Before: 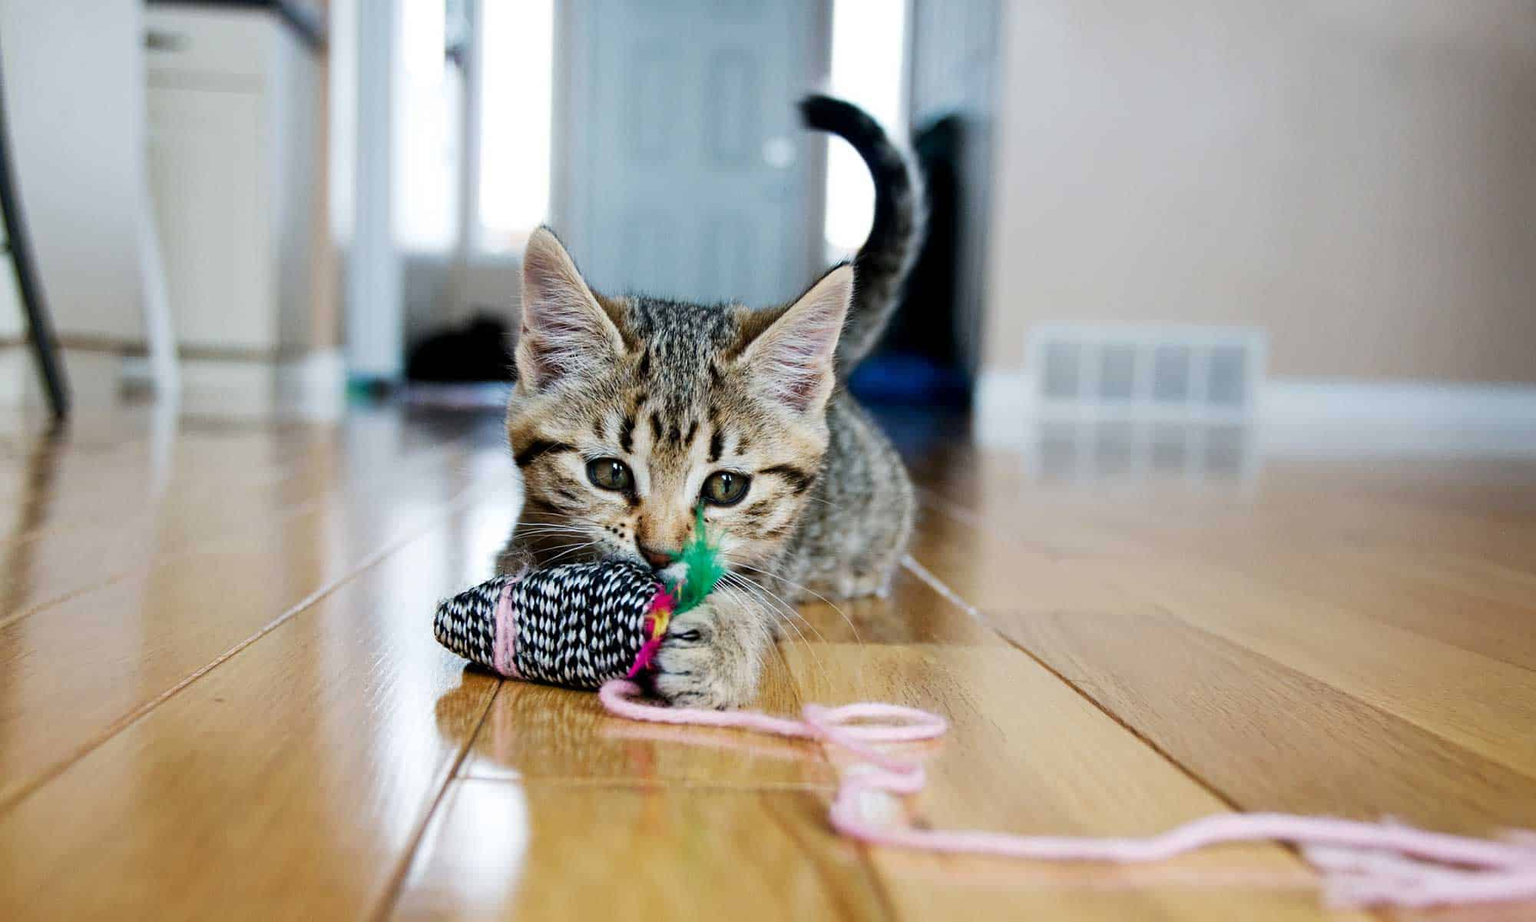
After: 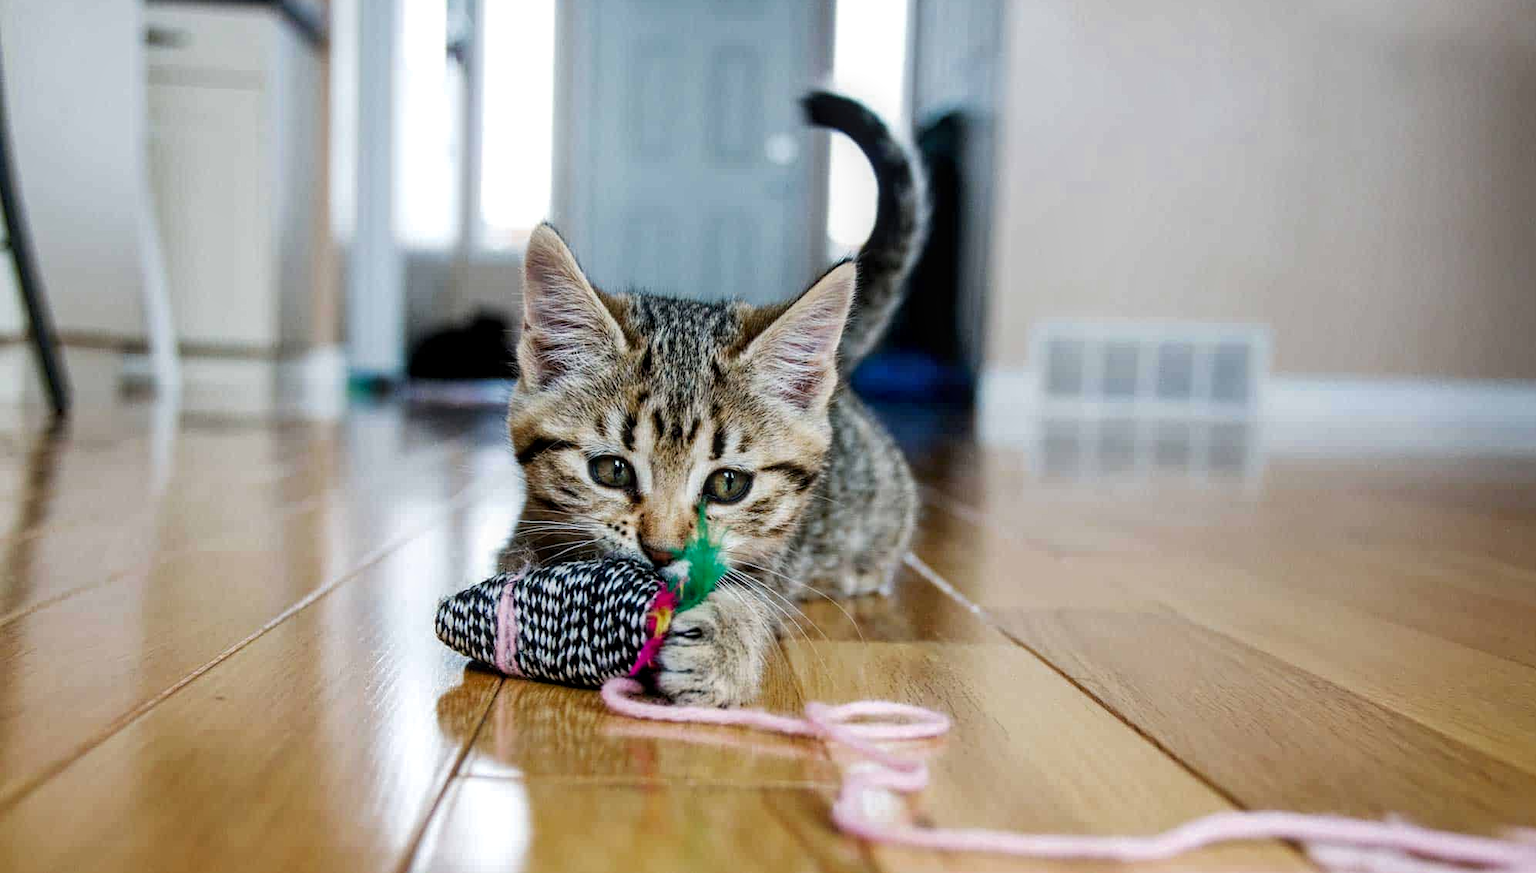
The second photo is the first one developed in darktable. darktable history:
color zones: curves: ch0 [(0, 0.444) (0.143, 0.442) (0.286, 0.441) (0.429, 0.441) (0.571, 0.441) (0.714, 0.441) (0.857, 0.442) (1, 0.444)]
crop: top 0.448%, right 0.264%, bottom 5.045%
white balance: emerald 1
local contrast: on, module defaults
